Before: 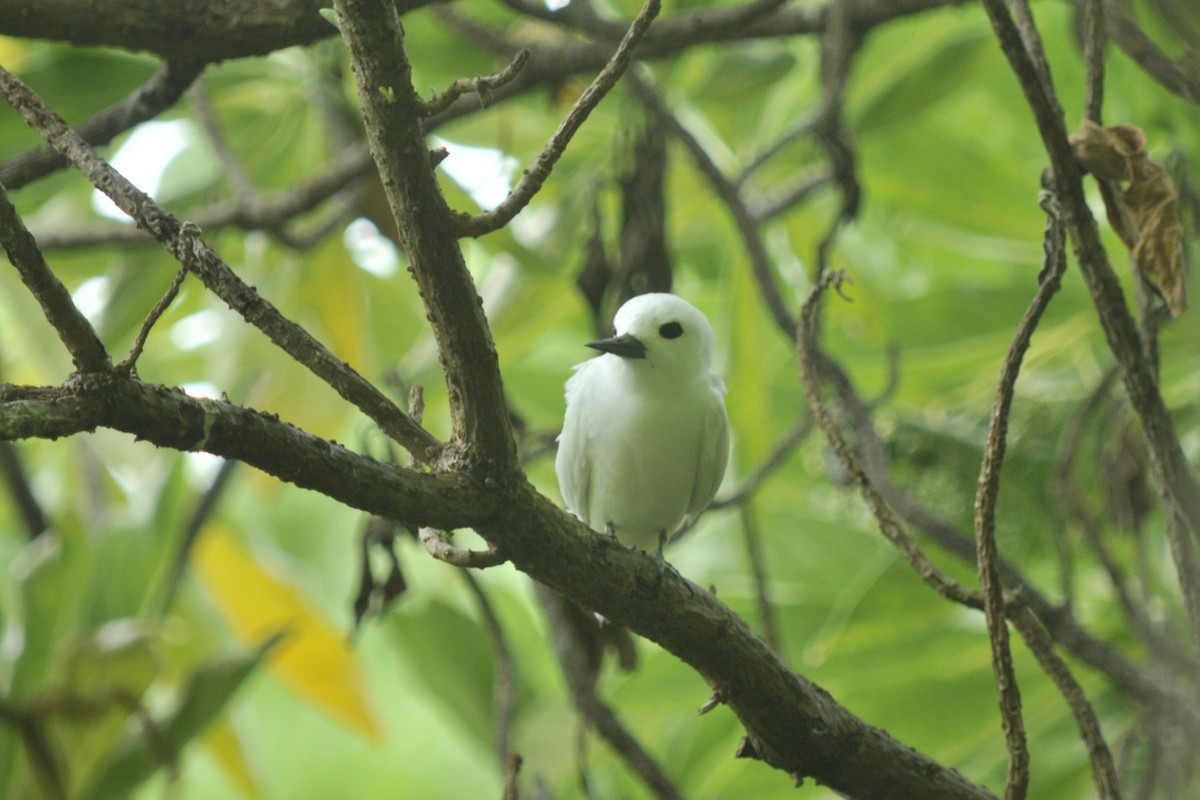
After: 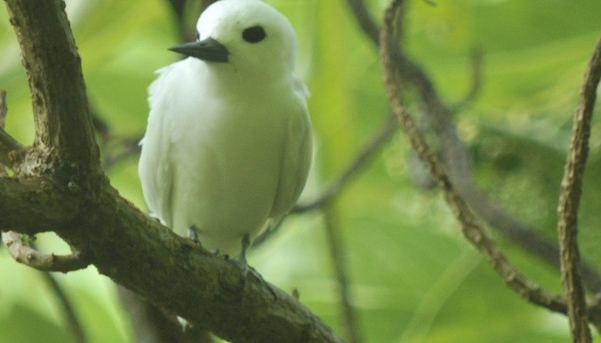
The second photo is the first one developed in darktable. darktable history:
velvia: on, module defaults
crop: left 34.807%, top 37.069%, right 15.032%, bottom 20.039%
